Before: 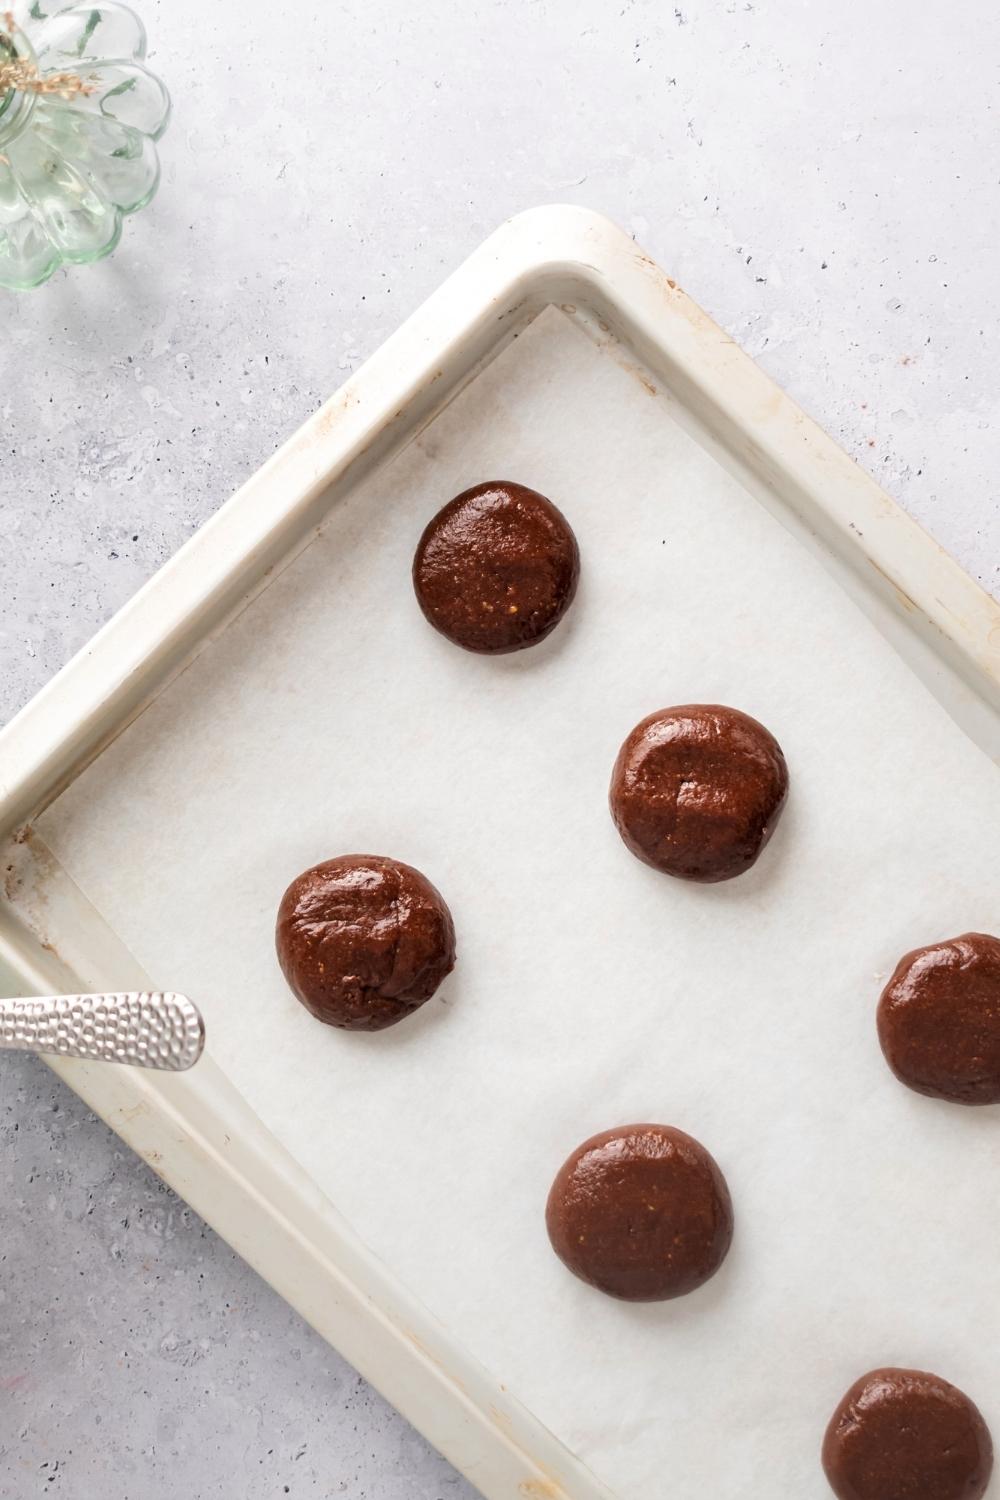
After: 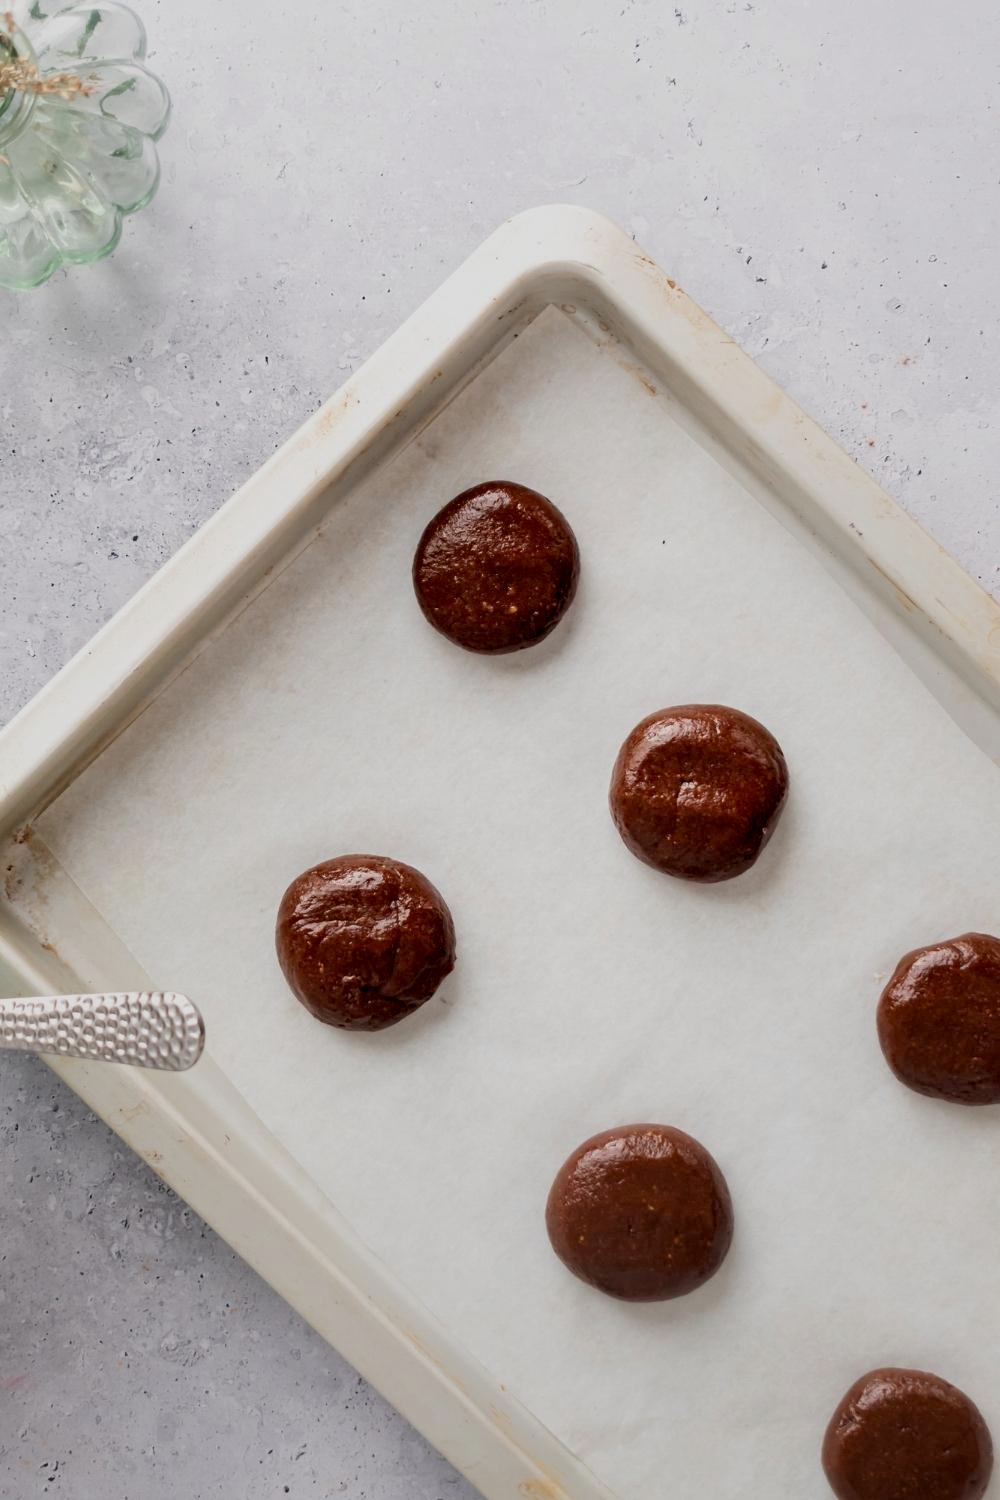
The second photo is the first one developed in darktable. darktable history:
exposure: black level correction 0.011, exposure -0.479 EV, compensate highlight preservation false
